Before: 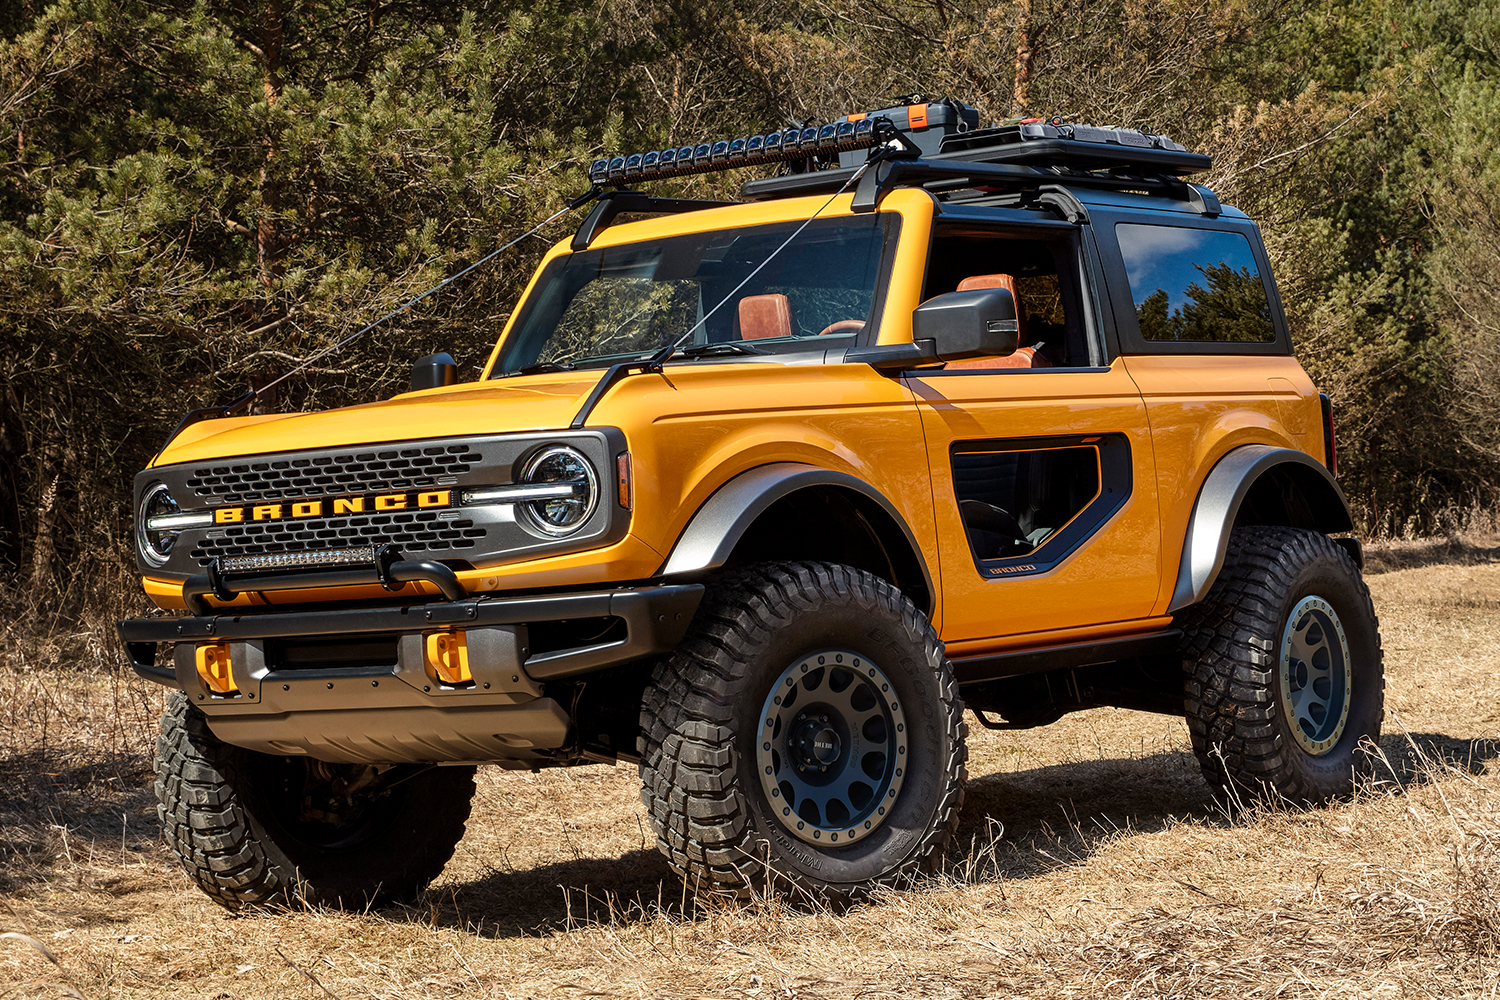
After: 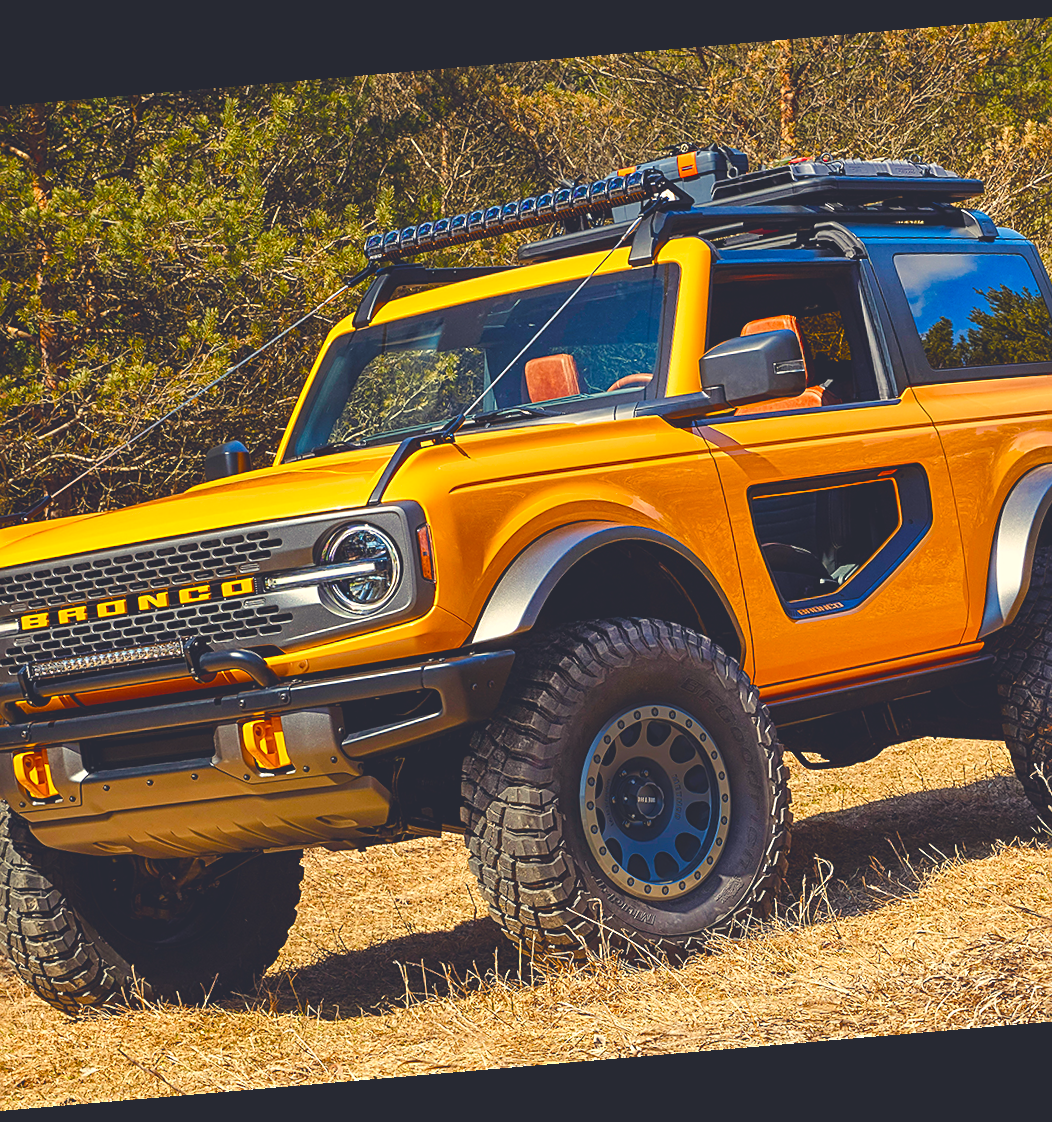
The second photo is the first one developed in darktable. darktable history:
sharpen: on, module defaults
color correction: highlights a* 0.207, highlights b* 2.7, shadows a* -0.874, shadows b* -4.78
color balance rgb: shadows lift › chroma 3%, shadows lift › hue 280.8°, power › hue 330°, highlights gain › chroma 3%, highlights gain › hue 75.6°, global offset › luminance 1.5%, perceptual saturation grading › global saturation 20%, perceptual saturation grading › highlights -25%, perceptual saturation grading › shadows 50%, global vibrance 30%
contrast brightness saturation: brightness 0.09, saturation 0.19
crop and rotate: left 15.055%, right 18.278%
rotate and perspective: rotation -4.86°, automatic cropping off
